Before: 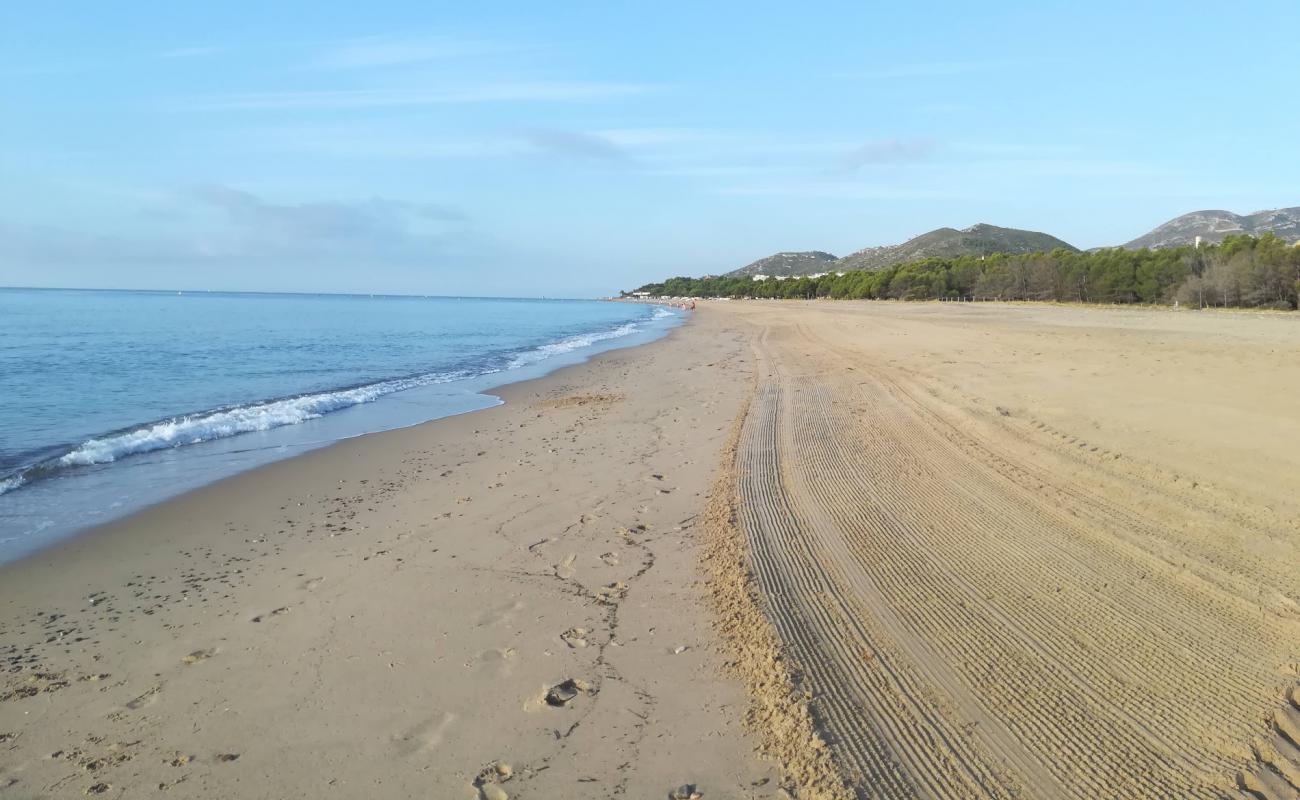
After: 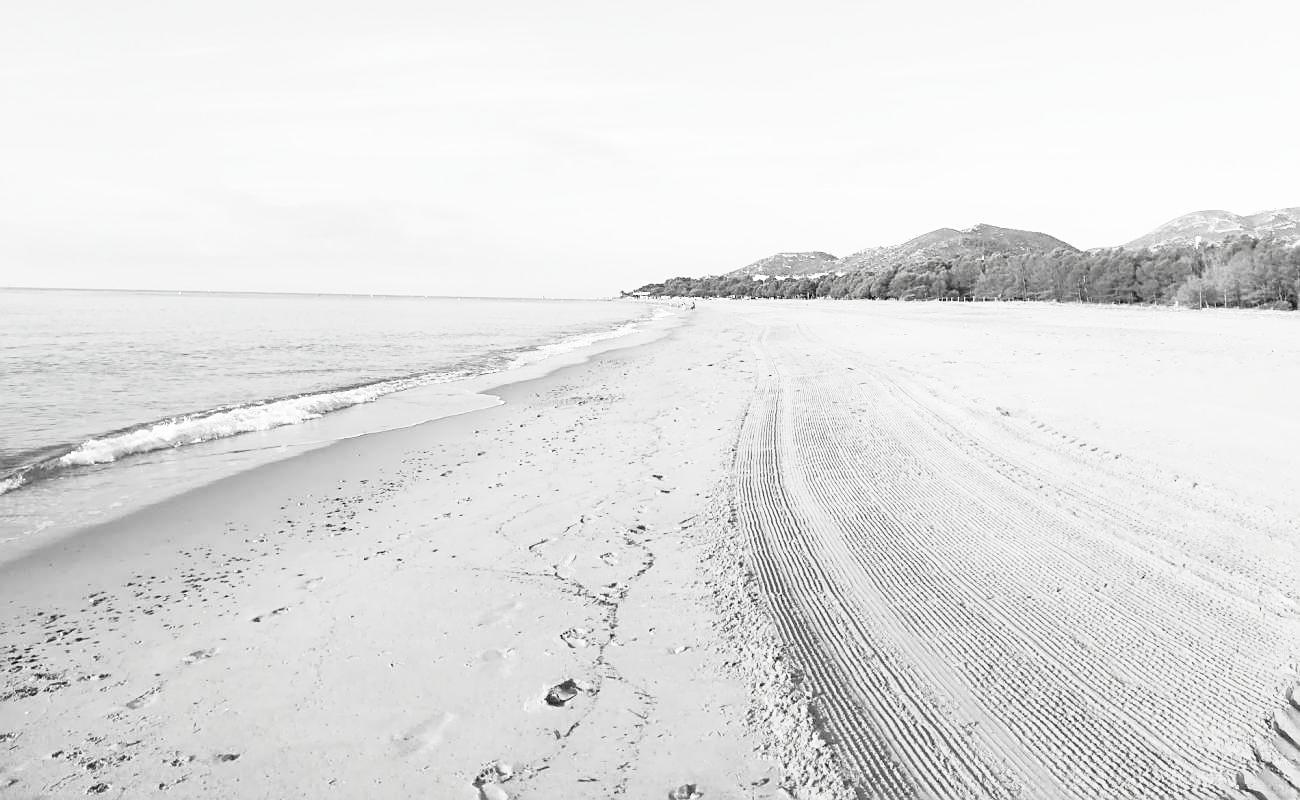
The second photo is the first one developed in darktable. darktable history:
contrast brightness saturation: saturation -0.989
sharpen: on, module defaults
base curve: curves: ch0 [(0, 0) (0.012, 0.01) (0.073, 0.168) (0.31, 0.711) (0.645, 0.957) (1, 1)], preserve colors none
